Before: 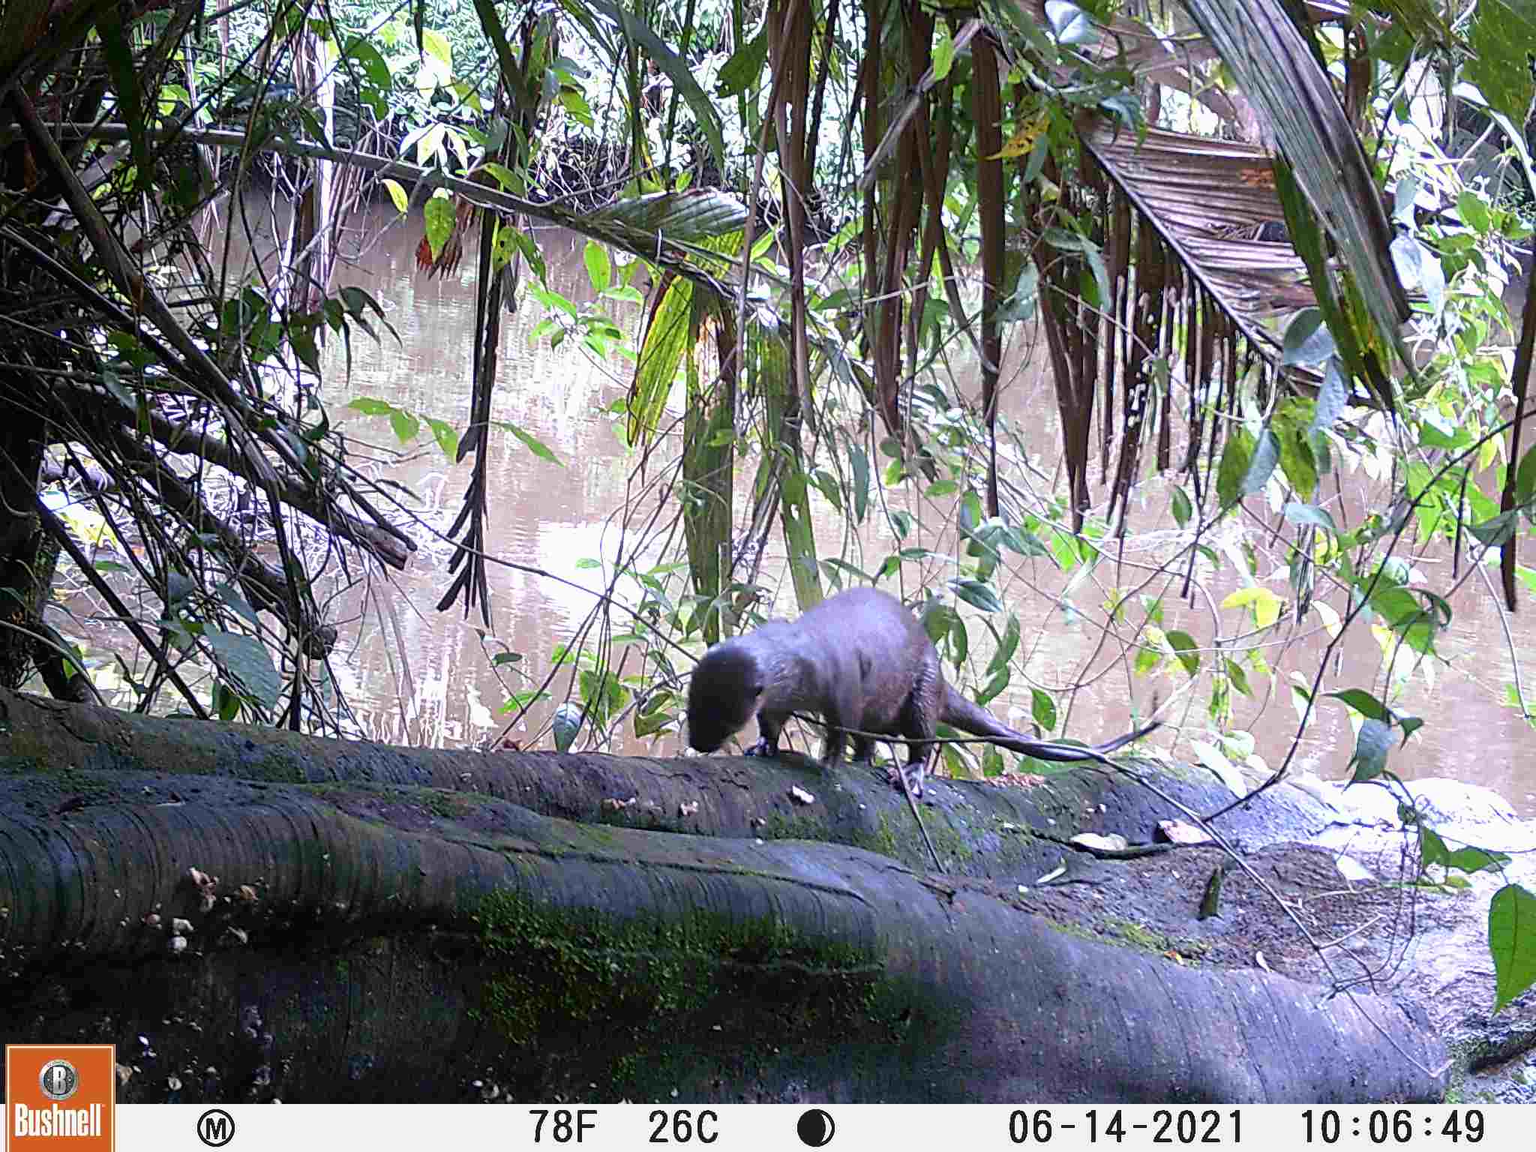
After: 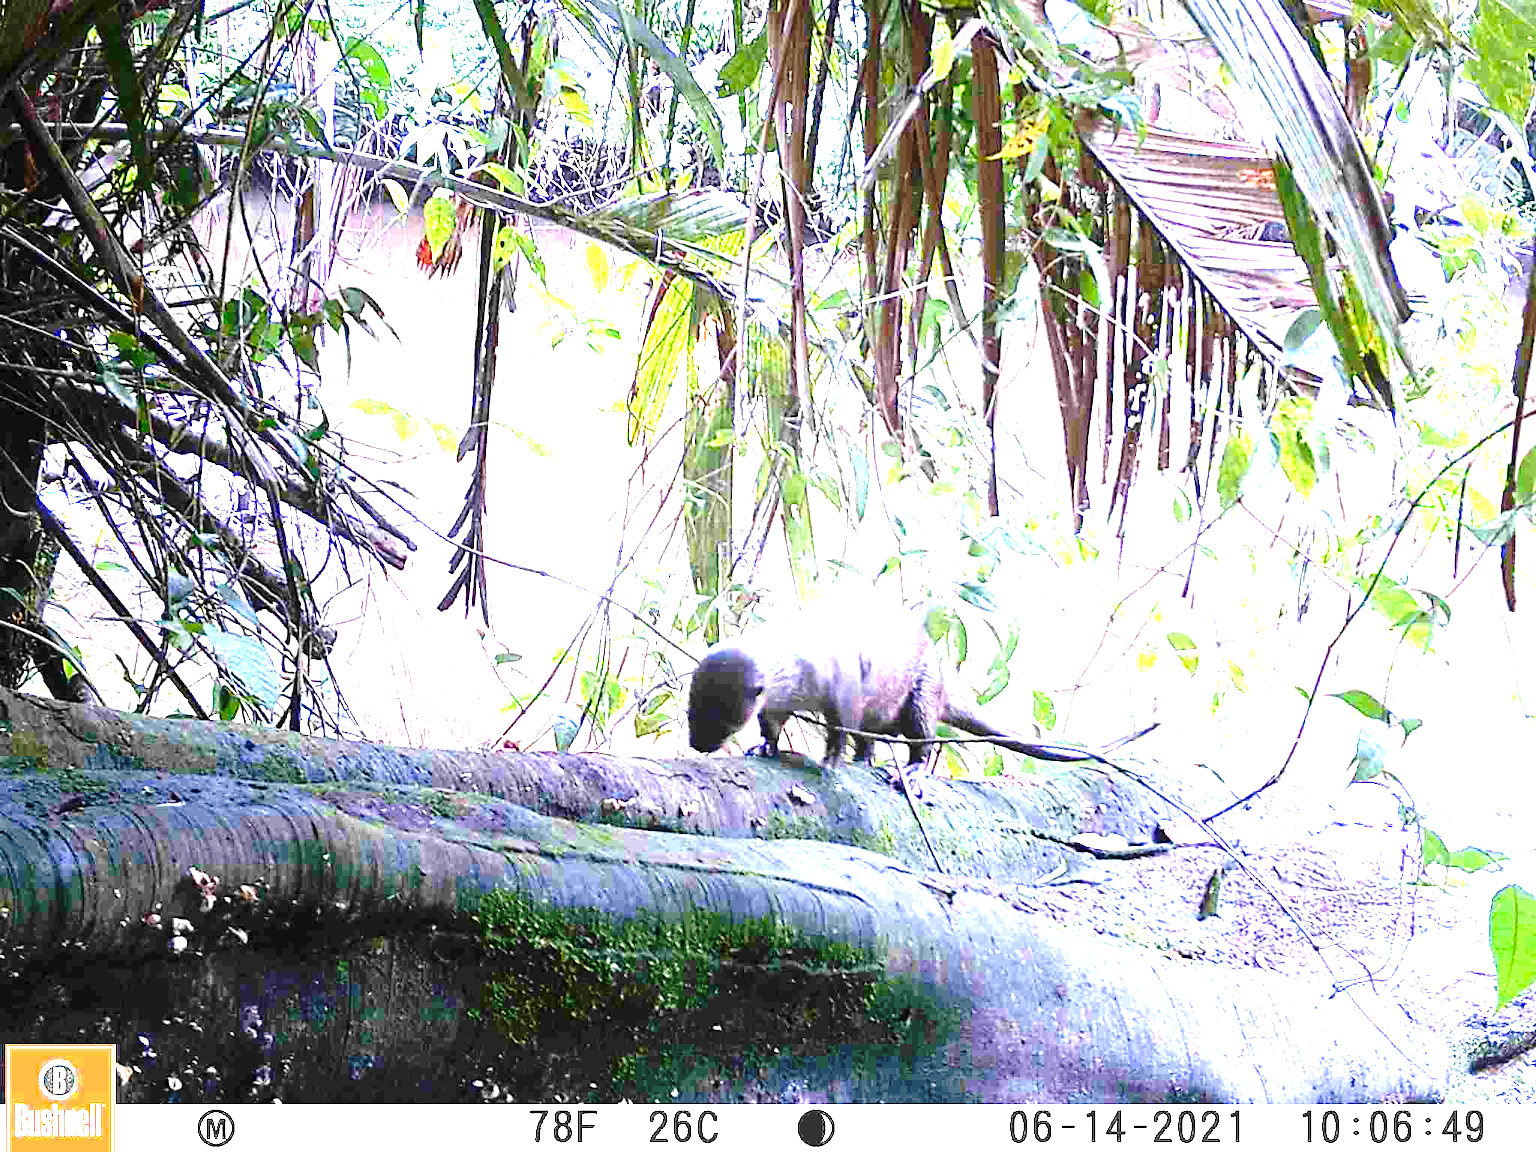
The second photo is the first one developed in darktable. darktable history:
base curve: curves: ch0 [(0, 0) (0.073, 0.04) (0.157, 0.139) (0.492, 0.492) (0.758, 0.758) (1, 1)], preserve colors none
exposure: black level correction 0, exposure 2.327 EV, compensate exposure bias true, compensate highlight preservation false
